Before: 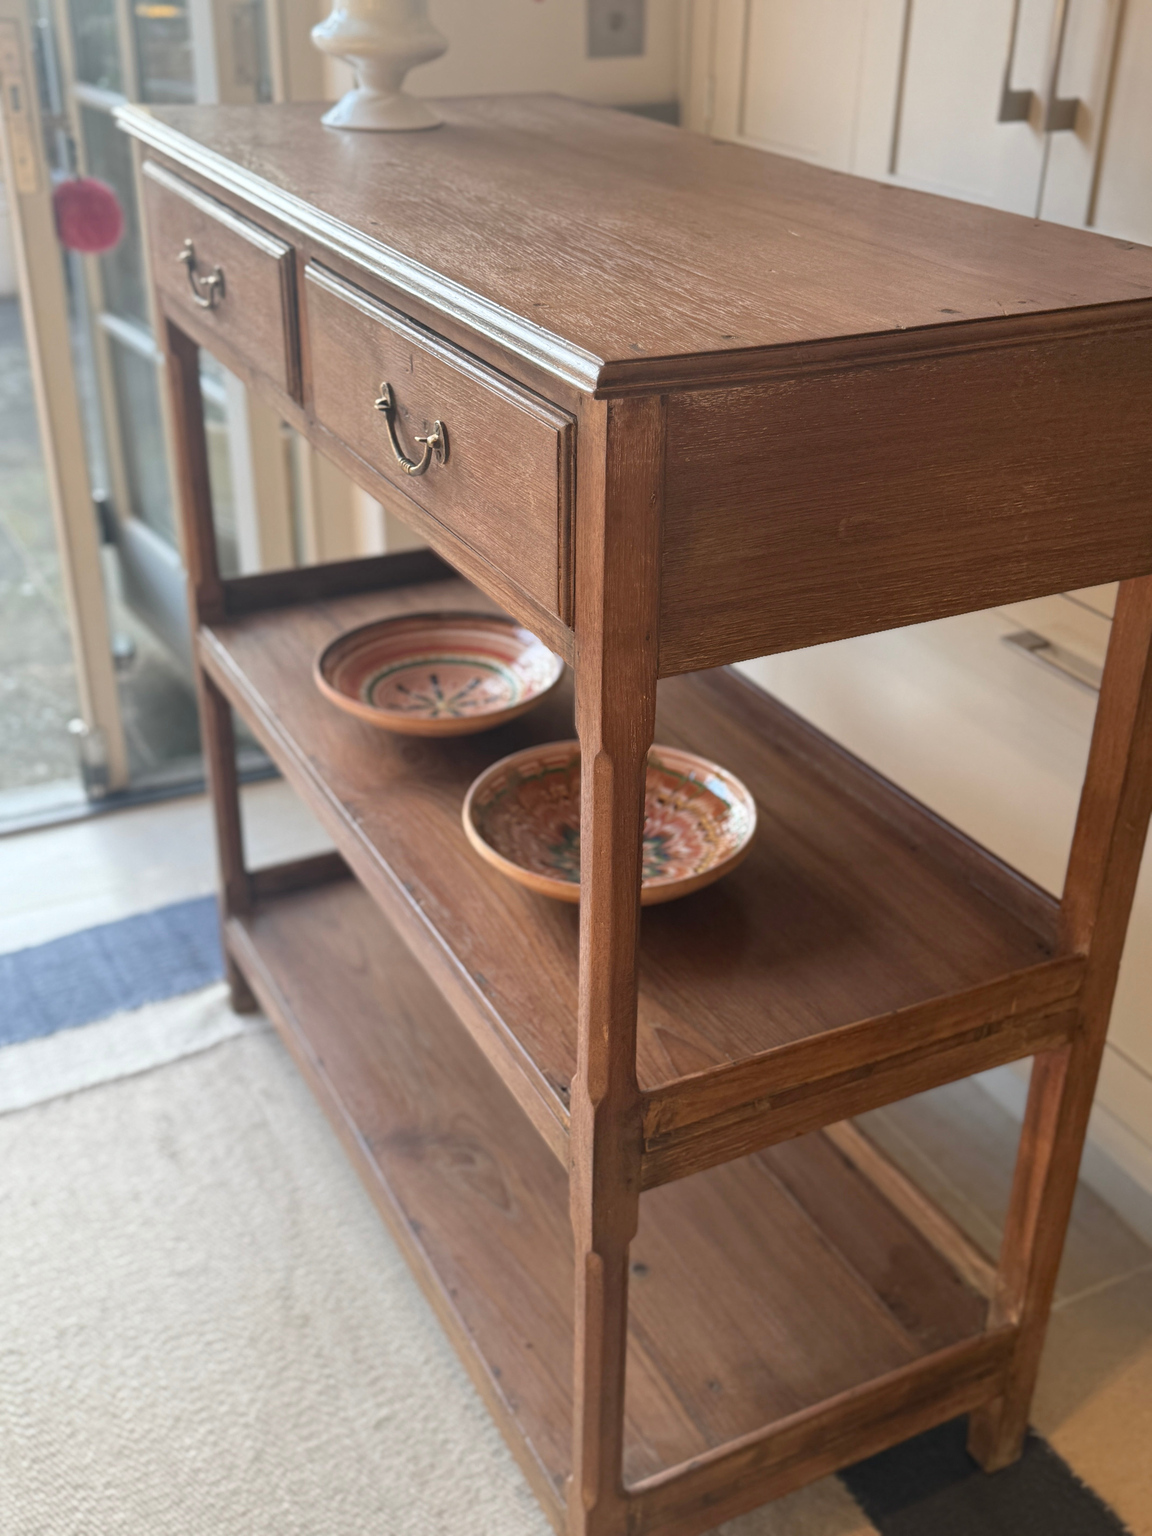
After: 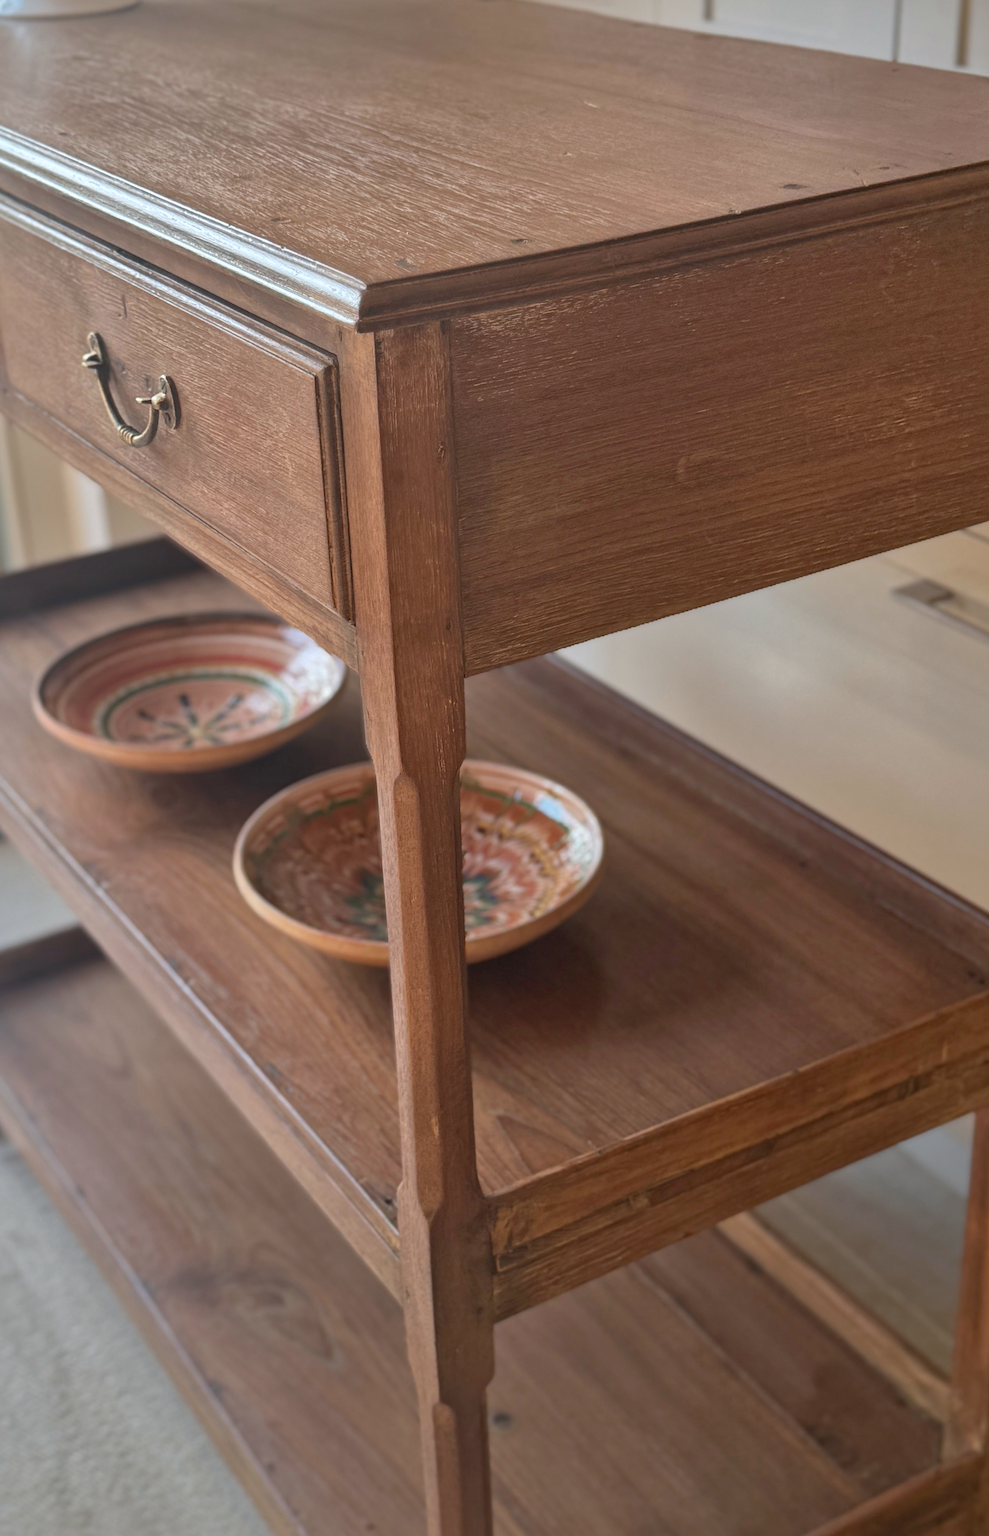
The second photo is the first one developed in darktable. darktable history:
crop and rotate: left 24.034%, top 2.838%, right 6.406%, bottom 6.299%
rotate and perspective: rotation -4.57°, crop left 0.054, crop right 0.944, crop top 0.087, crop bottom 0.914
white balance: red 0.982, blue 1.018
graduated density: rotation -180°, offset 27.42
shadows and highlights: highlights -60
